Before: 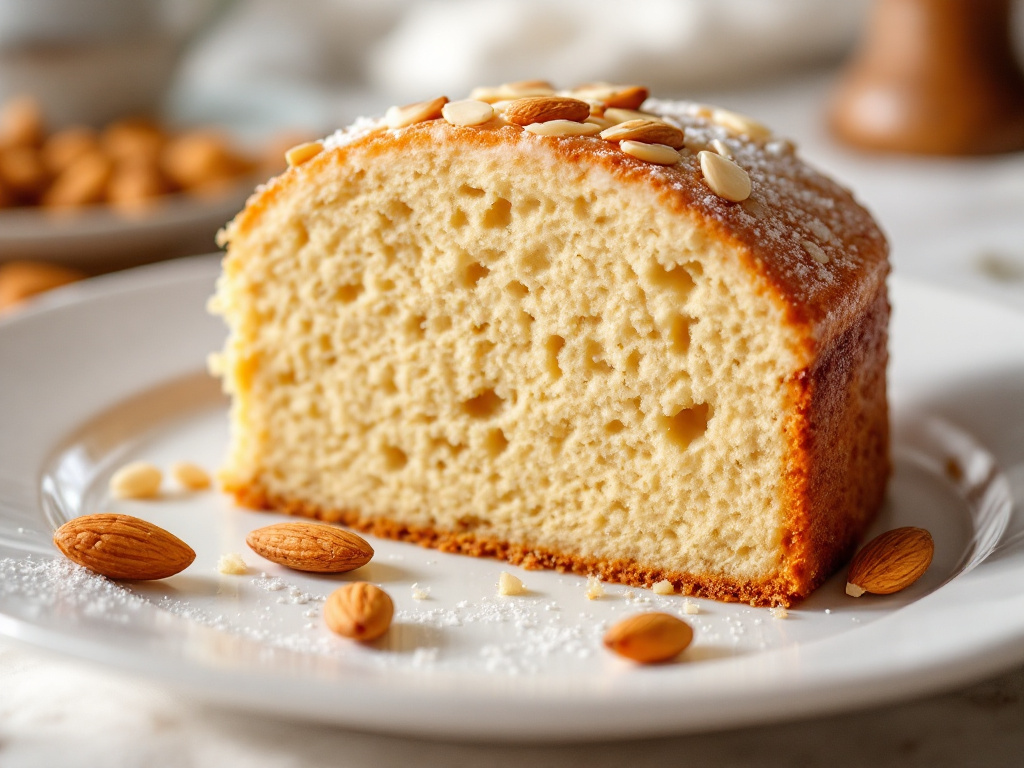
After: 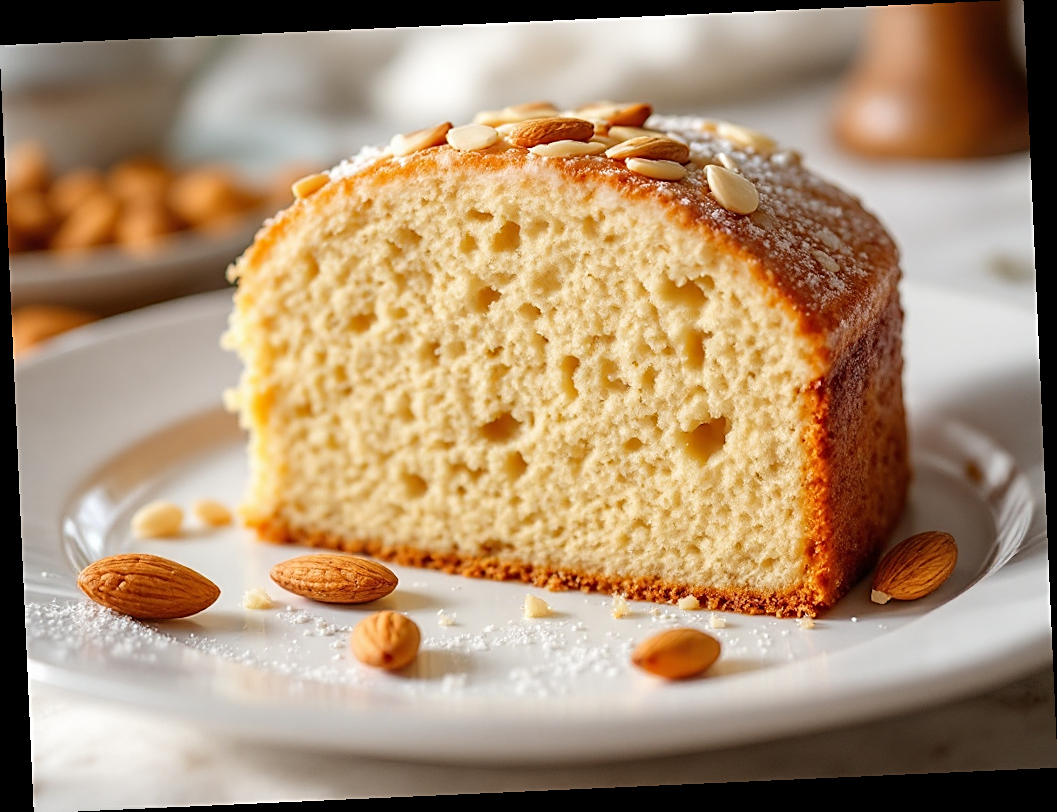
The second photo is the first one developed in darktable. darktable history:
rotate and perspective: rotation -2.56°, automatic cropping off
sharpen: on, module defaults
